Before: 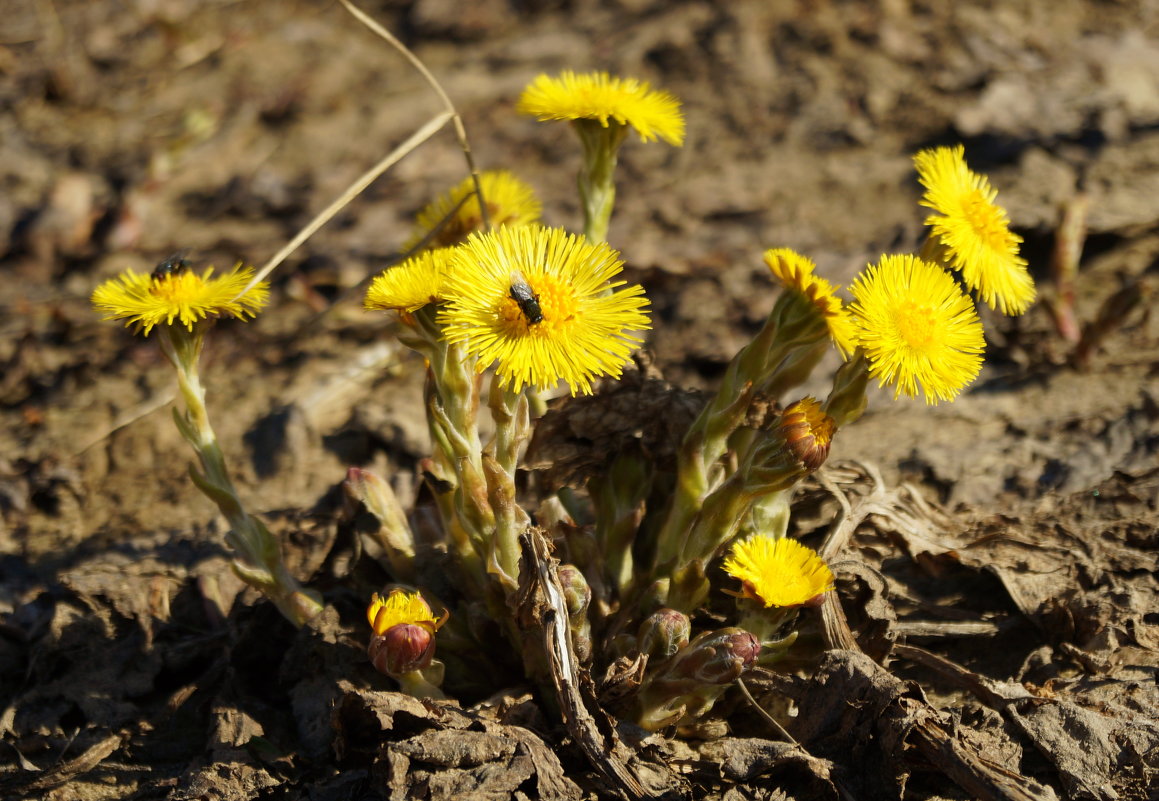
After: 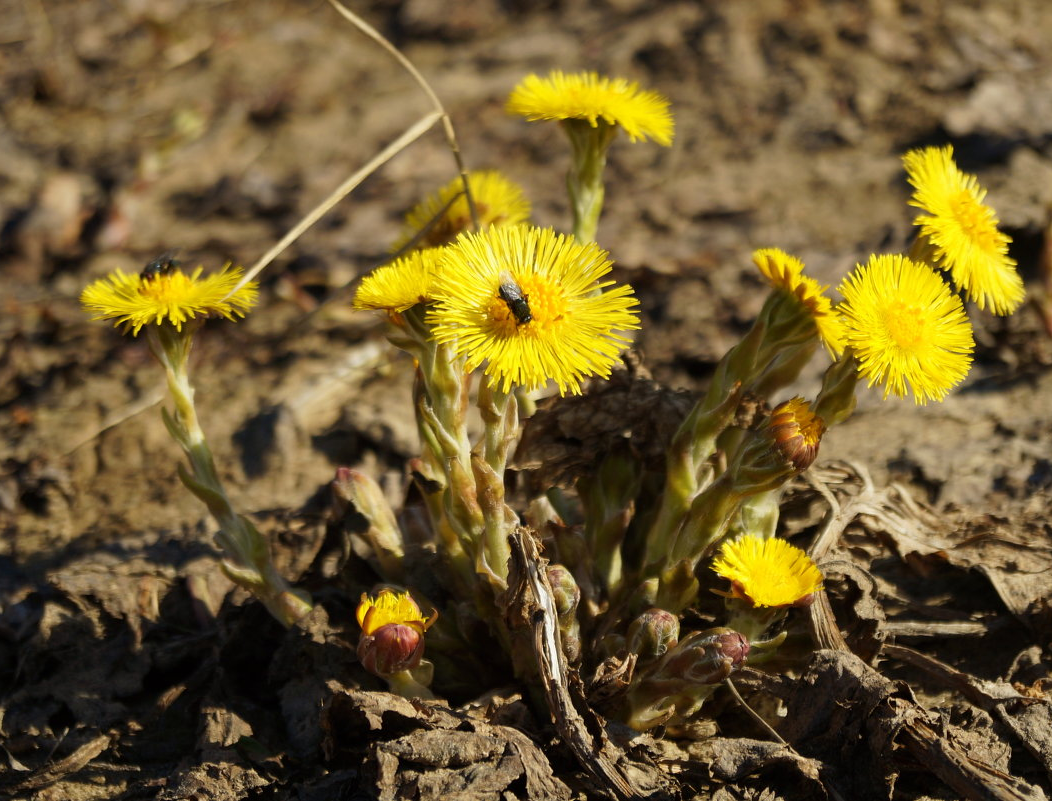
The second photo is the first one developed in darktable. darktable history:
crop and rotate: left 0.976%, right 8.251%
